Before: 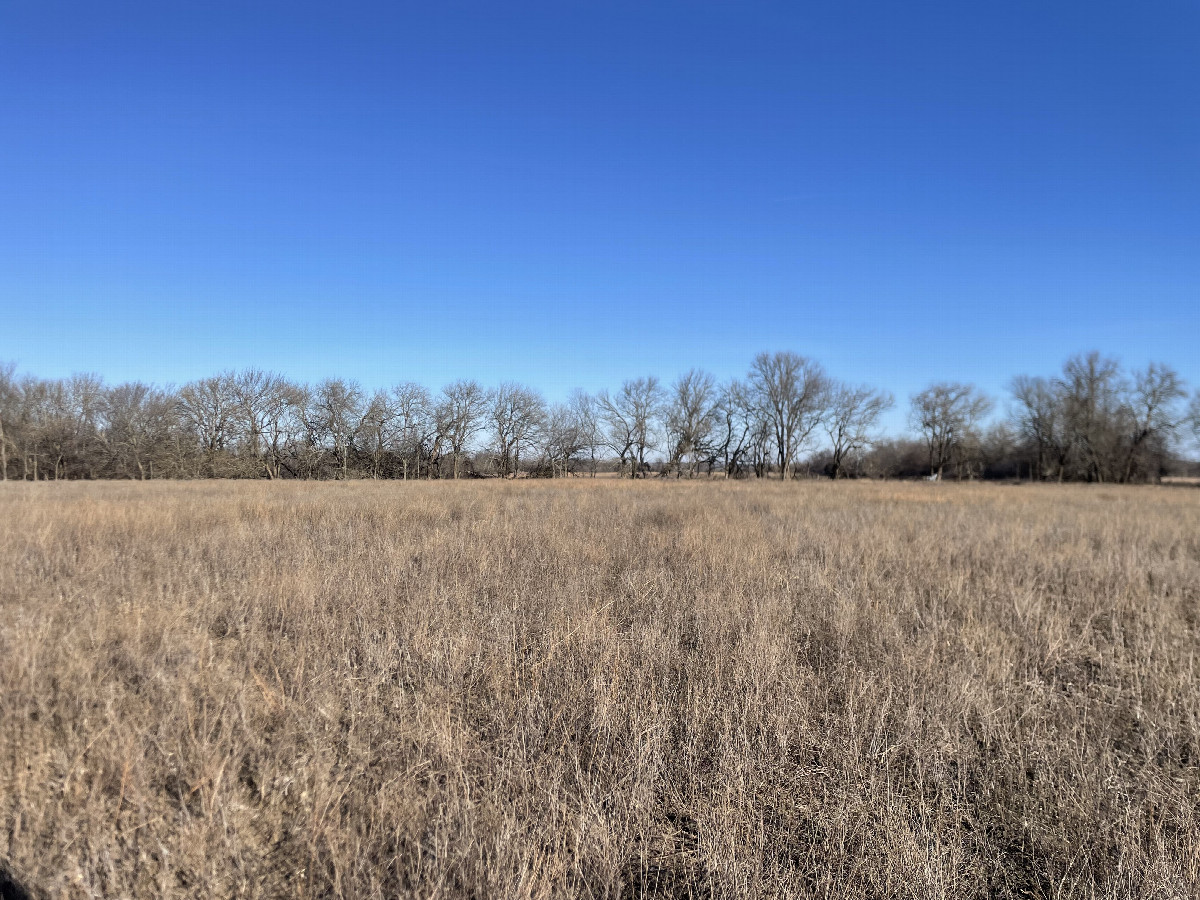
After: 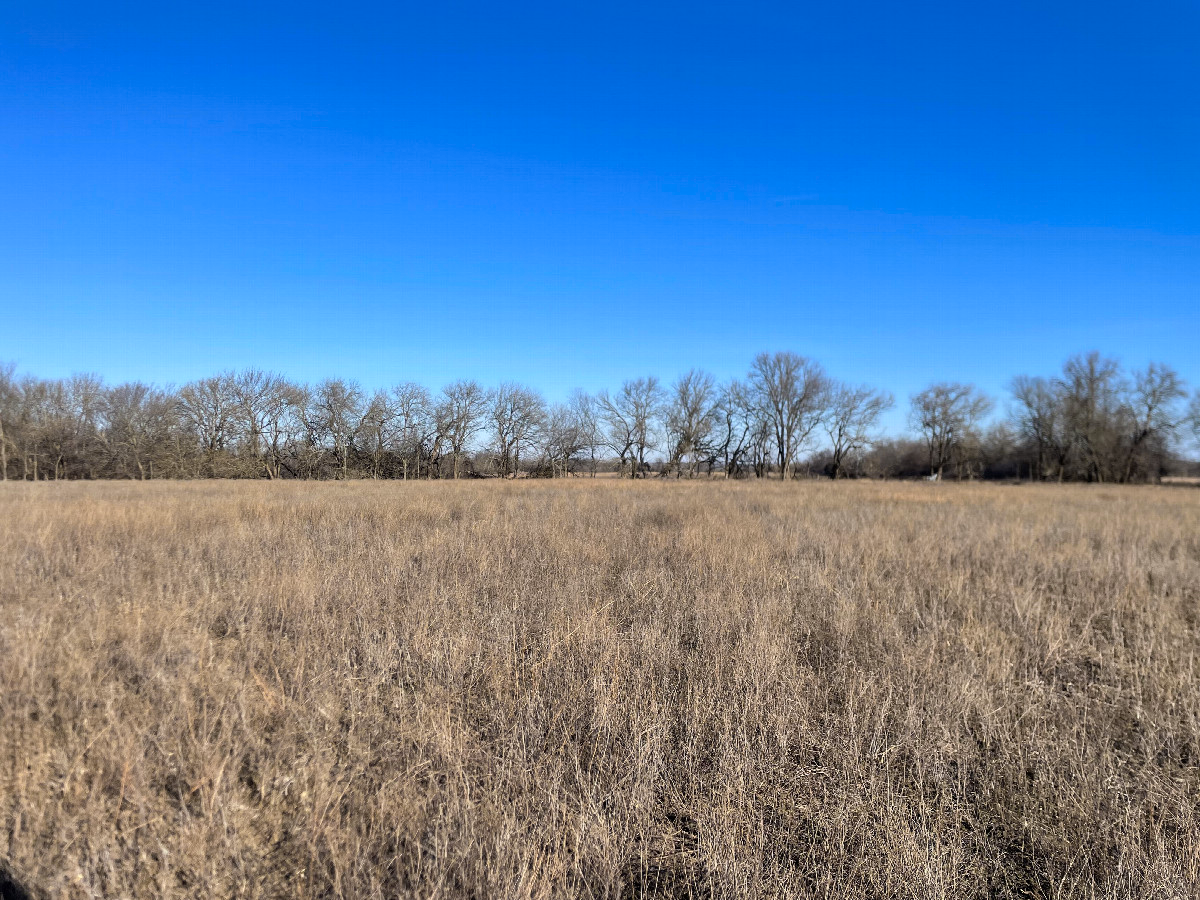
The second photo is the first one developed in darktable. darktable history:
color zones: curves: ch0 [(0, 0.497) (0.096, 0.361) (0.221, 0.538) (0.429, 0.5) (0.571, 0.5) (0.714, 0.5) (0.857, 0.5) (1, 0.497)]; ch1 [(0, 0.5) (0.143, 0.5) (0.257, -0.002) (0.429, 0.04) (0.571, -0.001) (0.714, -0.015) (0.857, 0.024) (1, 0.5)], mix -129.5%
